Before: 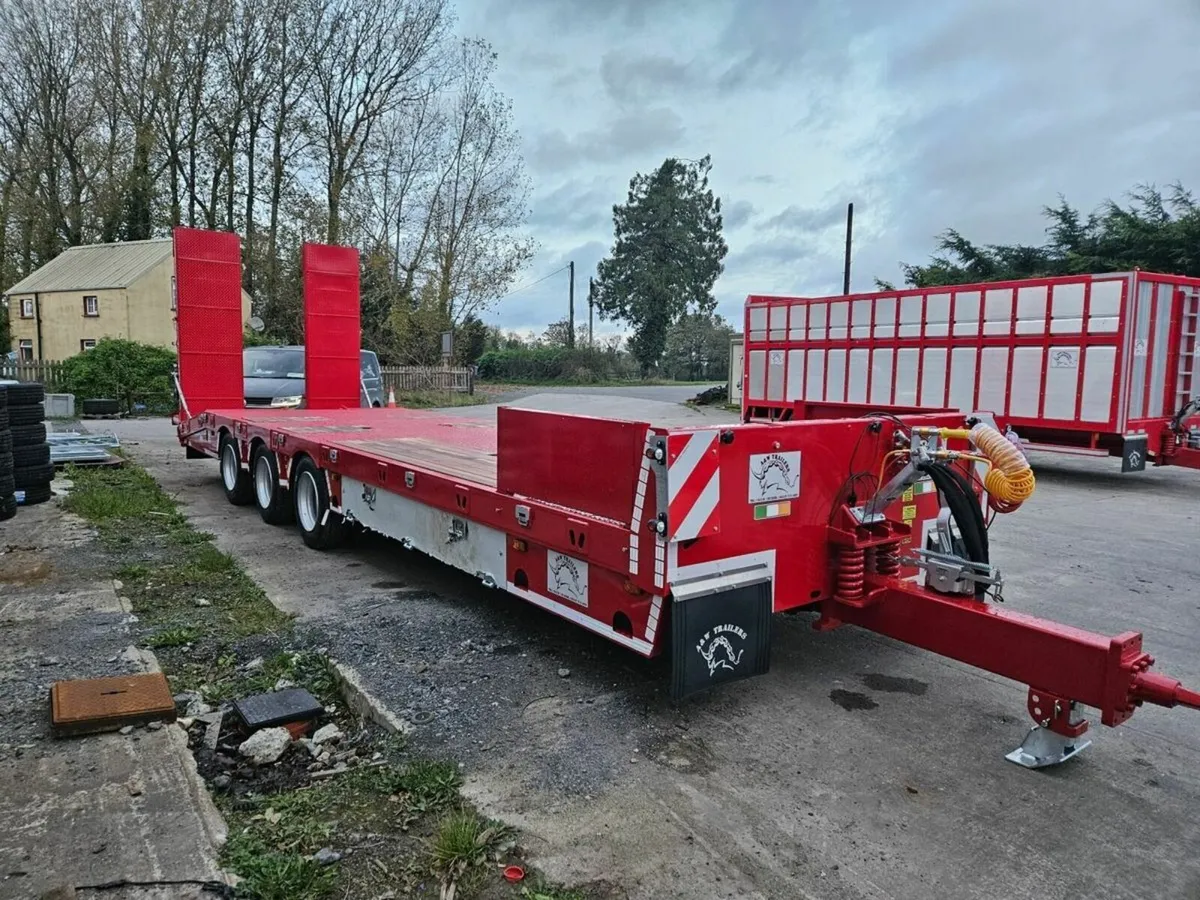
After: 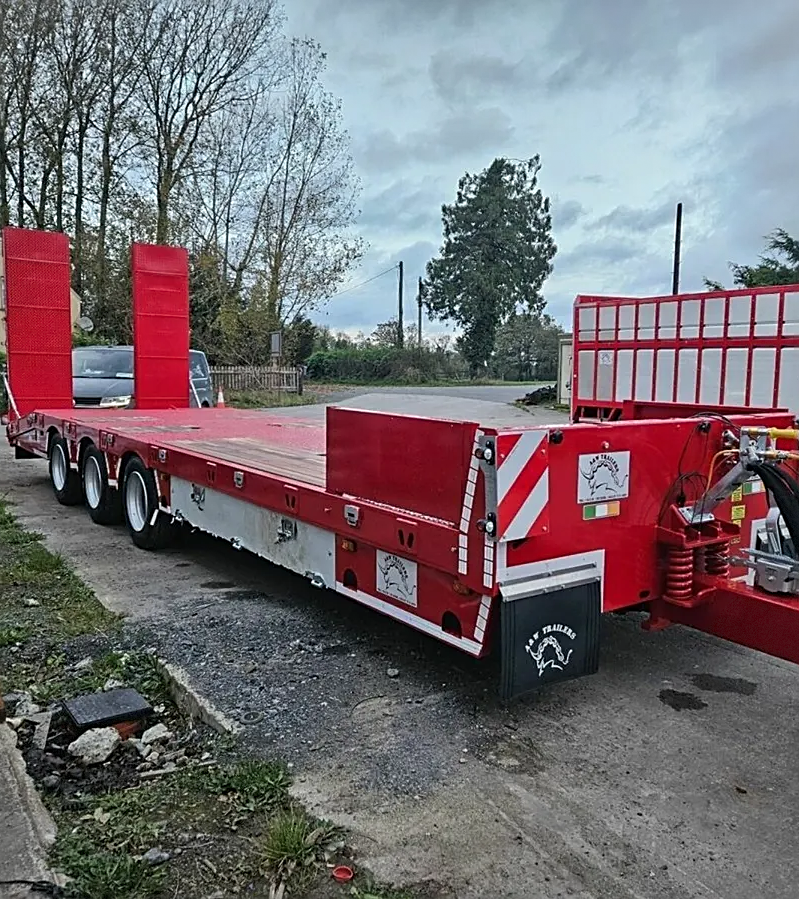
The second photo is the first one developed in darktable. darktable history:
sharpen: on, module defaults
vignetting: fall-off start 85%, fall-off radius 80%, brightness -0.182, saturation -0.3, width/height ratio 1.219, dithering 8-bit output, unbound false
crop and rotate: left 14.292%, right 19.041%
